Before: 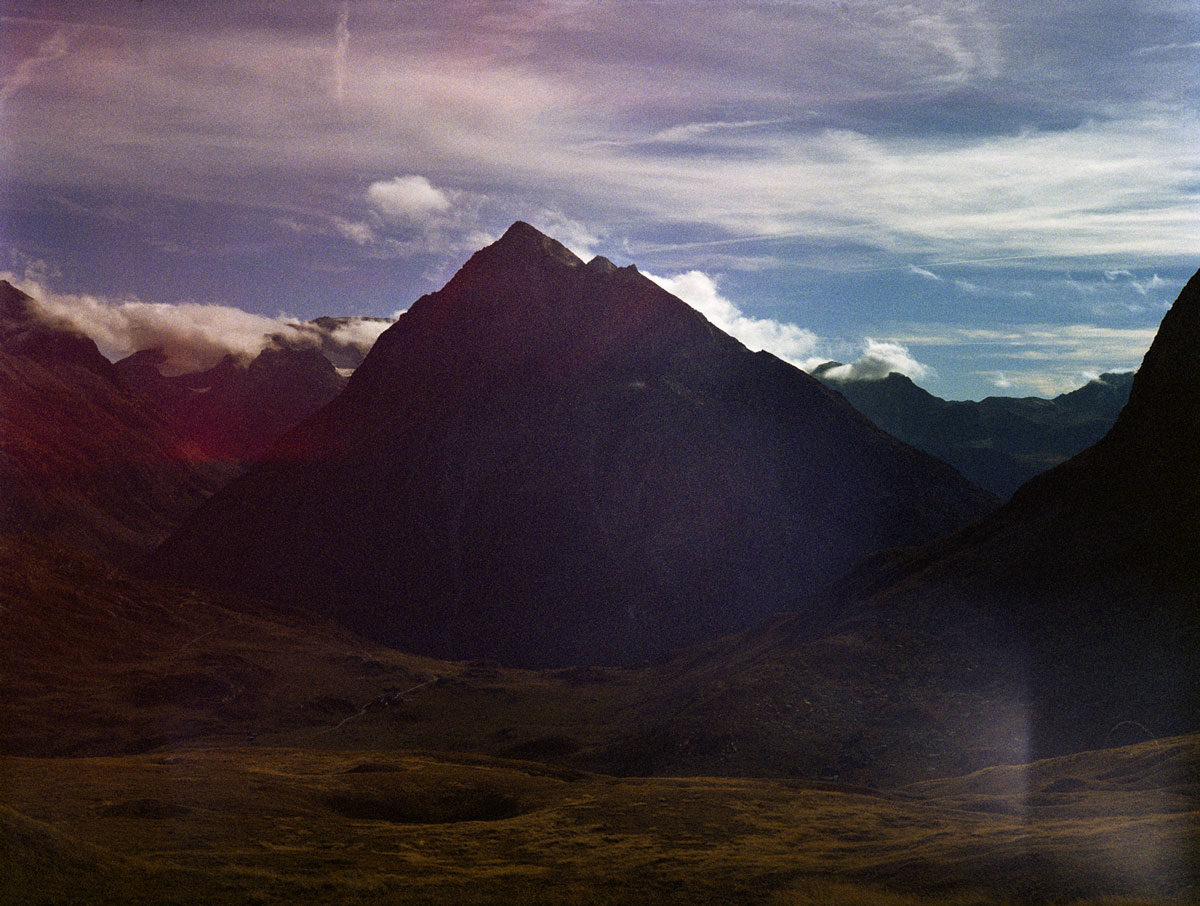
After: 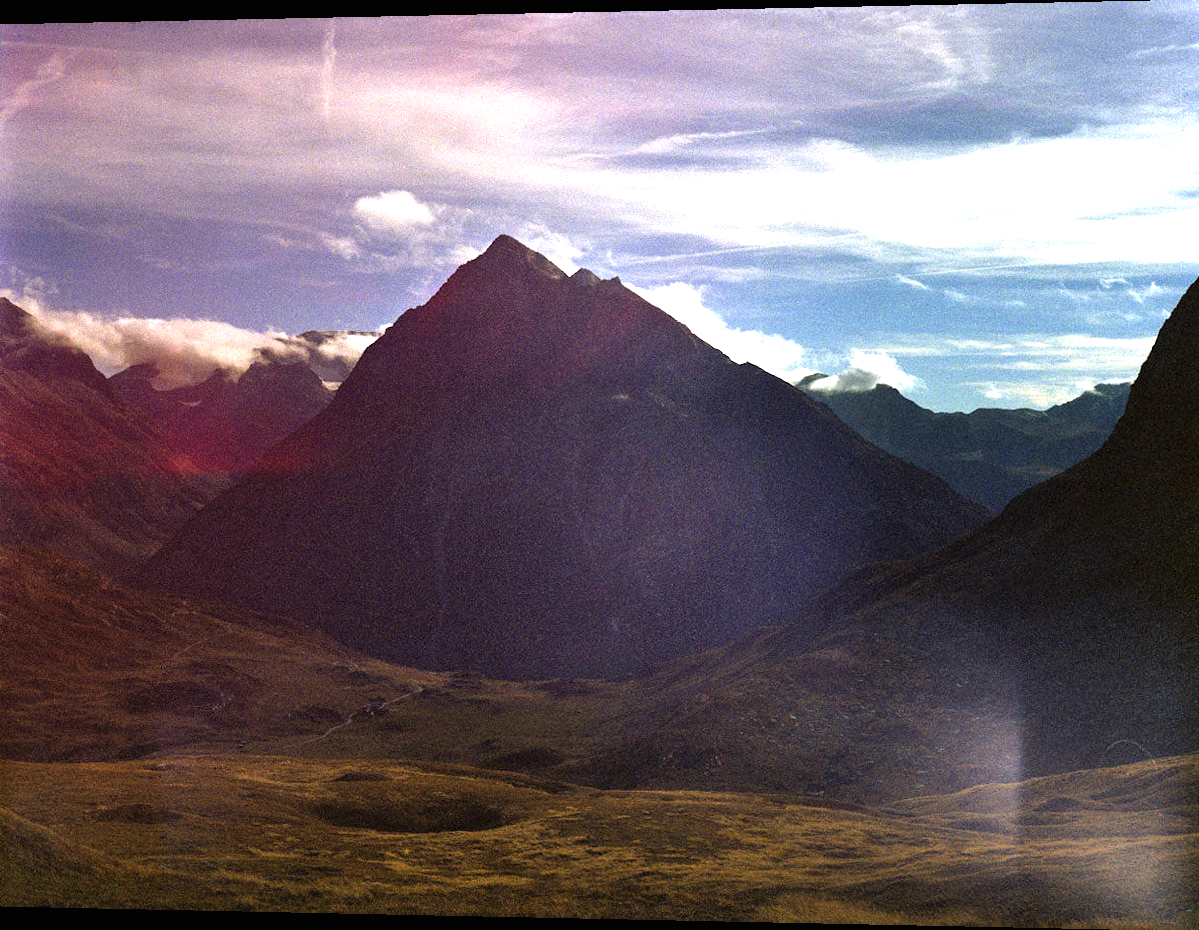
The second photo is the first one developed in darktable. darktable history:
shadows and highlights: shadows 37.27, highlights -28.18, soften with gaussian
exposure: black level correction 0, exposure 1.1 EV, compensate exposure bias true, compensate highlight preservation false
rotate and perspective: lens shift (horizontal) -0.055, automatic cropping off
